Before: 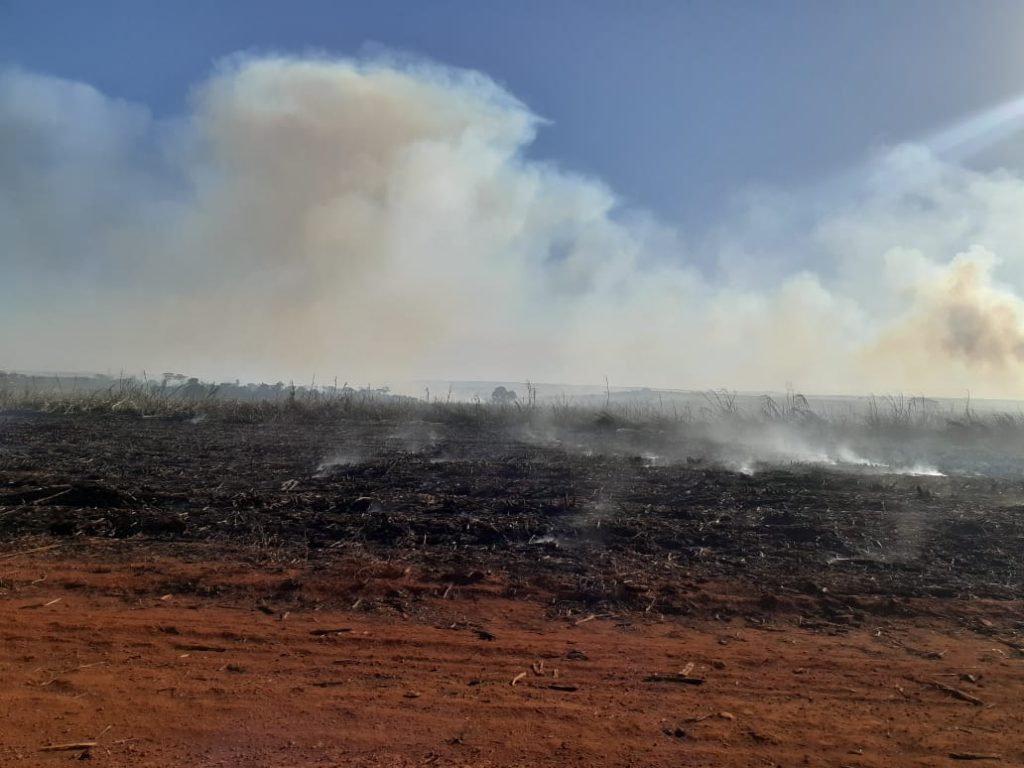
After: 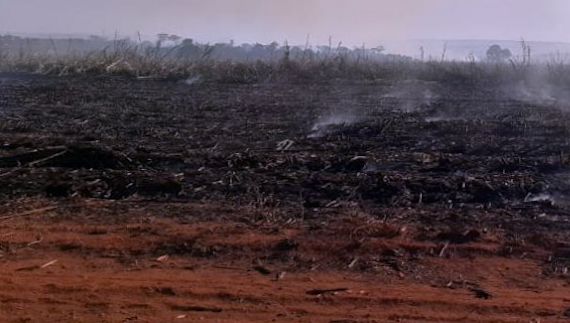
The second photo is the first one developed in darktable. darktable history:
rotate and perspective: rotation -0.45°, automatic cropping original format, crop left 0.008, crop right 0.992, crop top 0.012, crop bottom 0.988
crop: top 44.483%, right 43.593%, bottom 12.892%
white balance: red 1.042, blue 1.17
